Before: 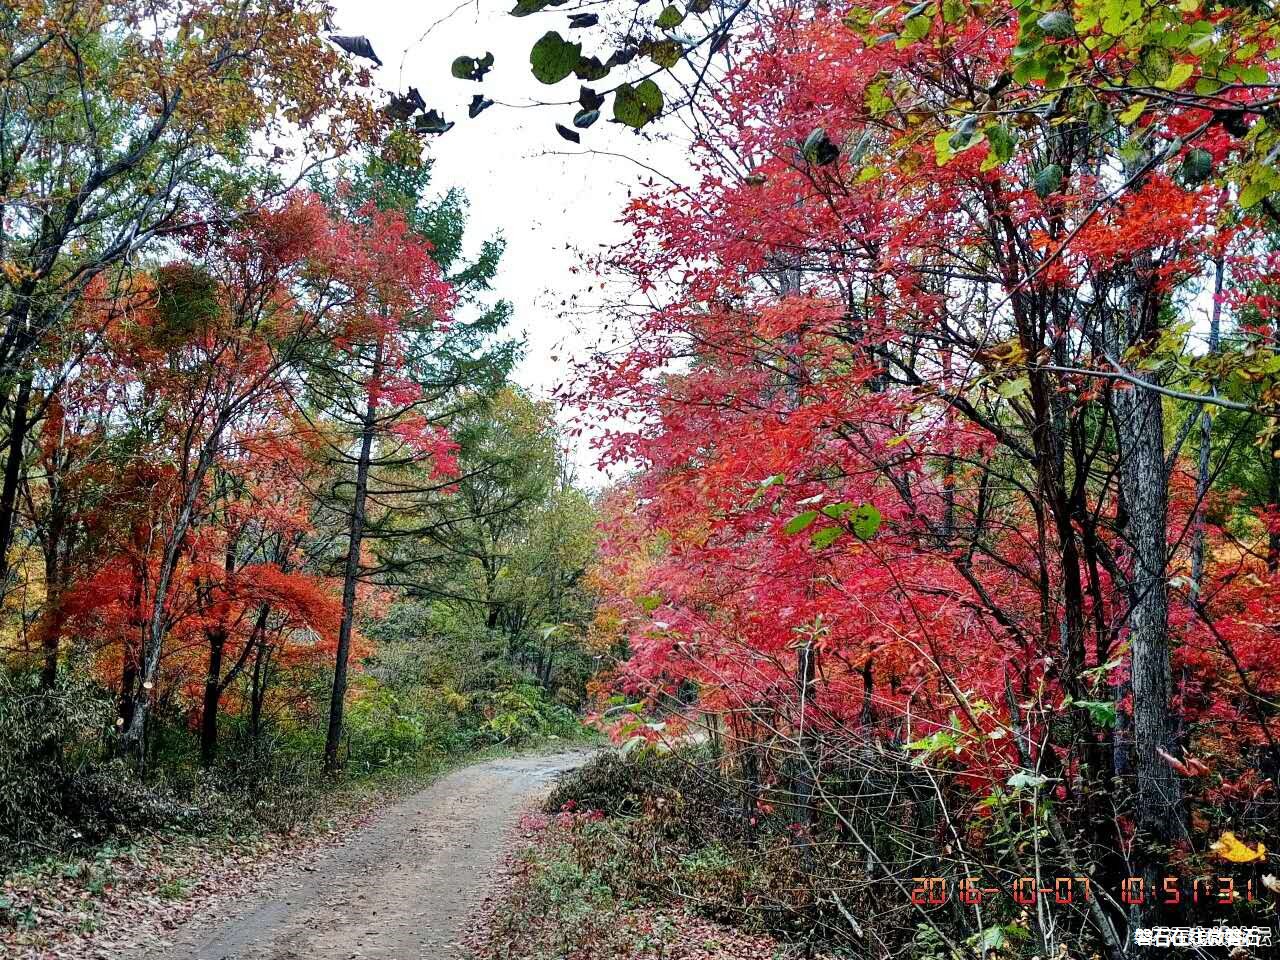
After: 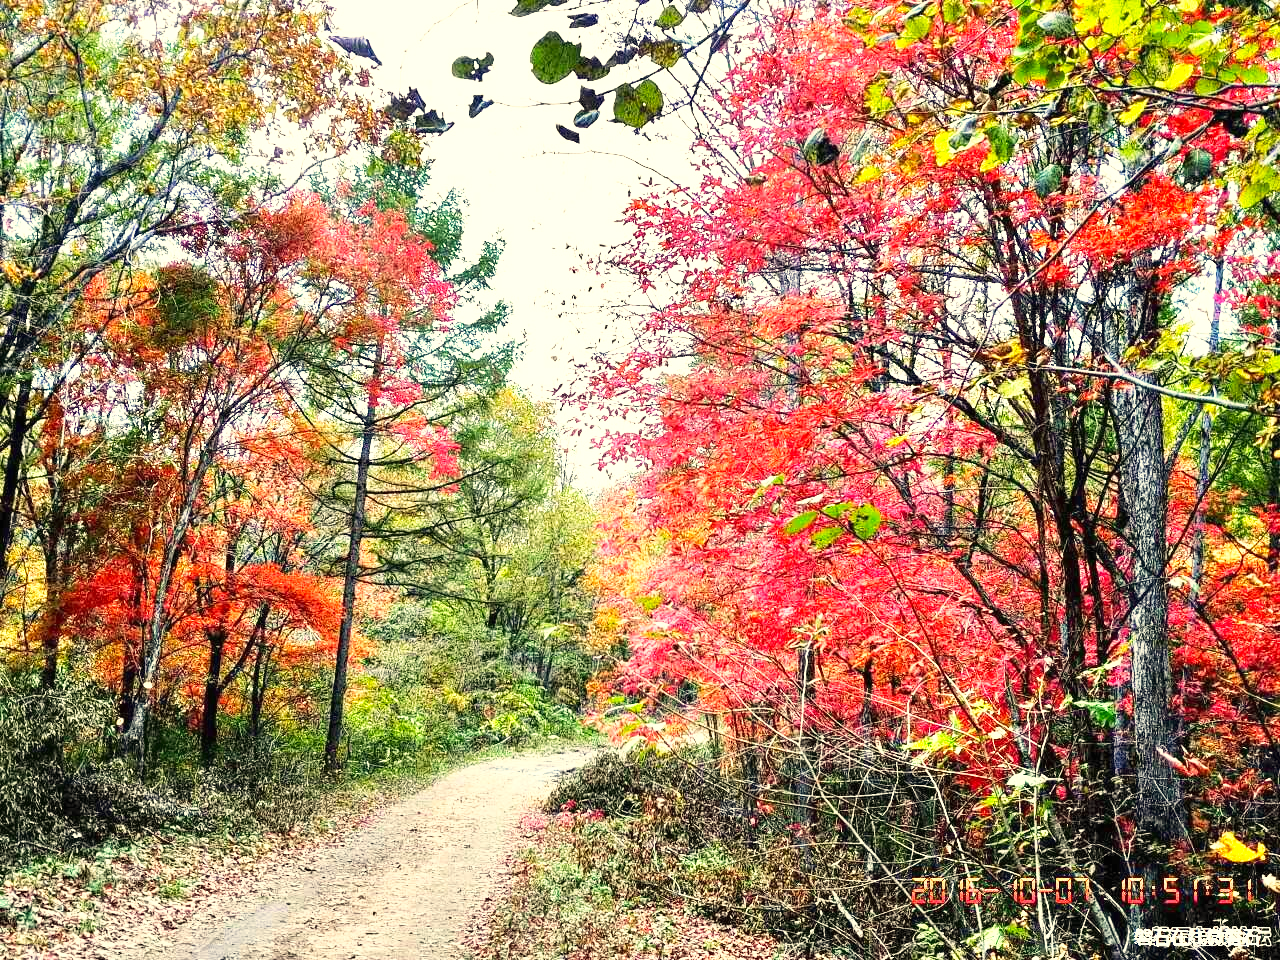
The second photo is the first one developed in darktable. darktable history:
color correction: highlights a* 1.44, highlights b* 17.57
contrast brightness saturation: contrast 0.095, brightness 0.038, saturation 0.091
exposure: black level correction 0, exposure 0.899 EV, compensate highlight preservation false
base curve: curves: ch0 [(0, 0) (0.688, 0.865) (1, 1)], preserve colors none
